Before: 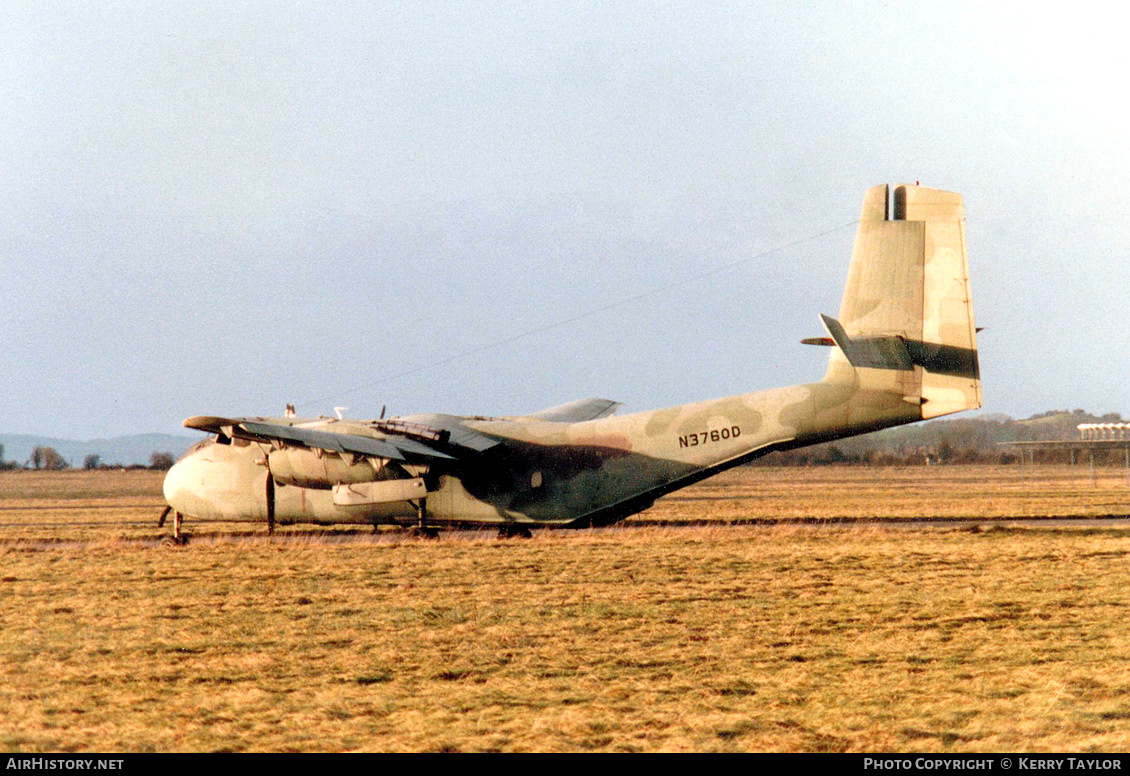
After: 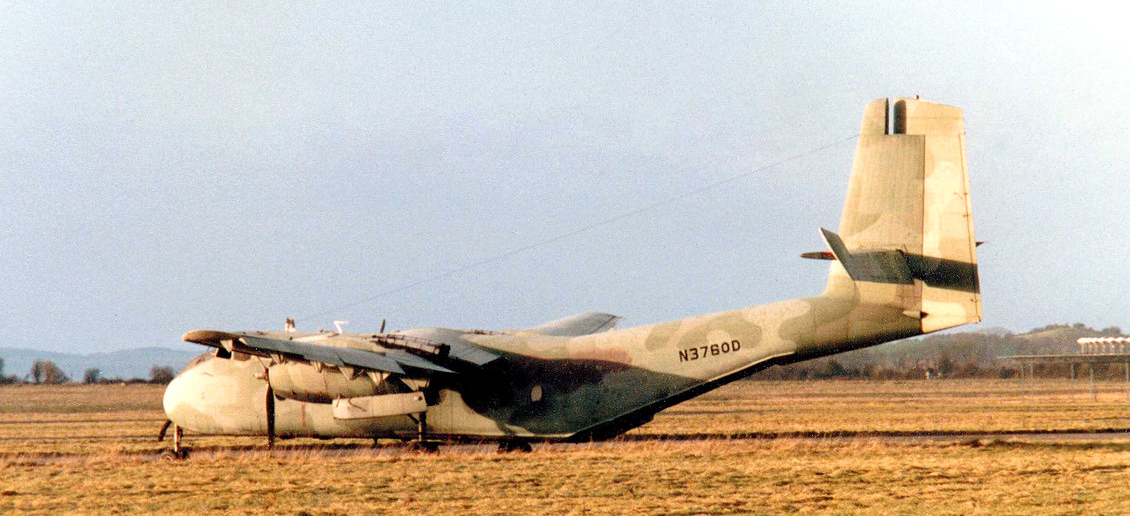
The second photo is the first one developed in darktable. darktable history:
crop: top 11.177%, bottom 22.203%
